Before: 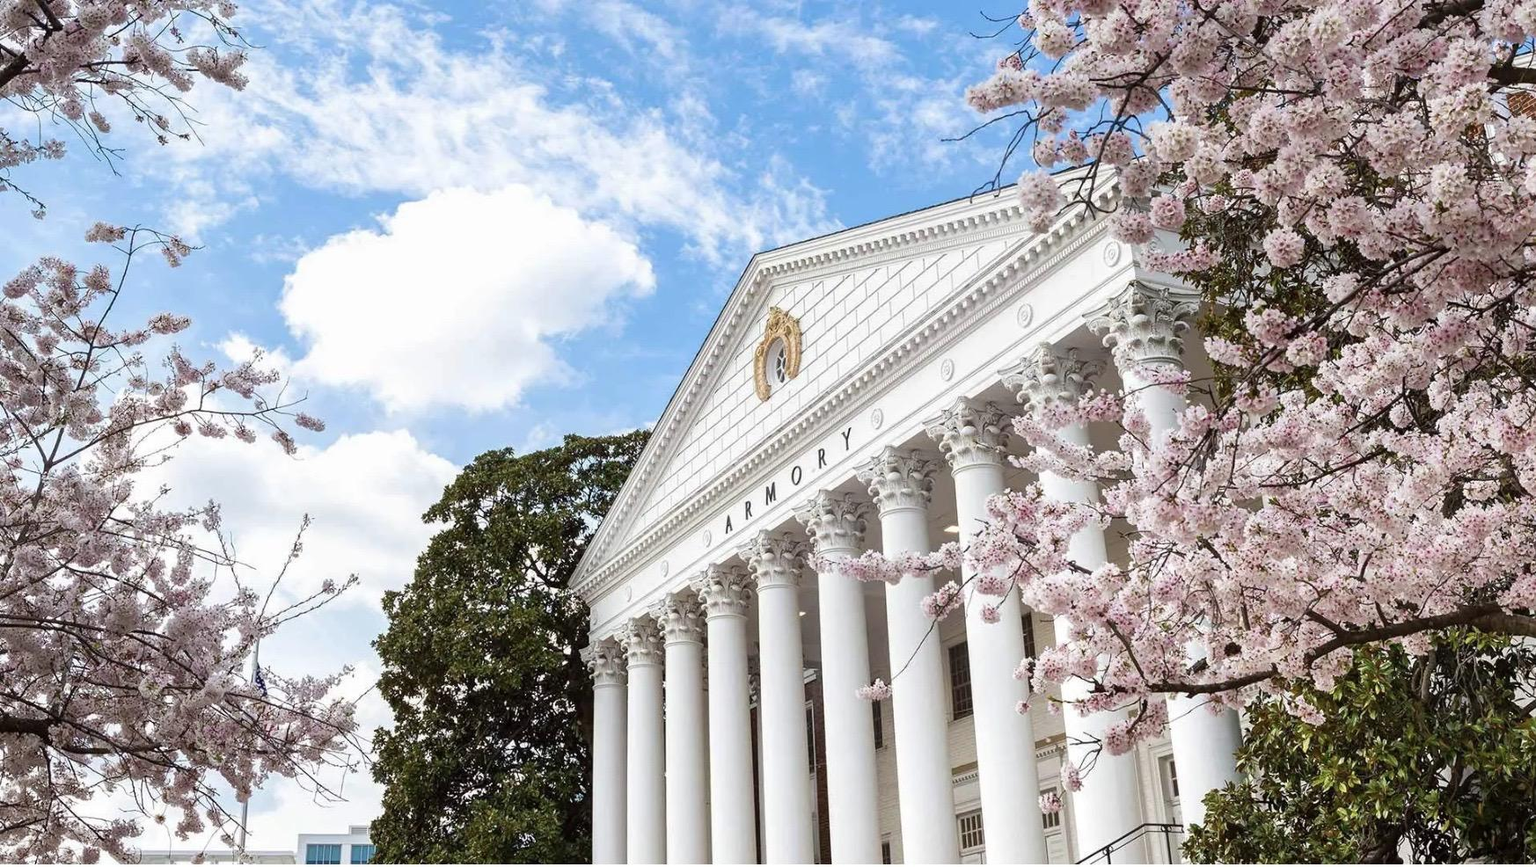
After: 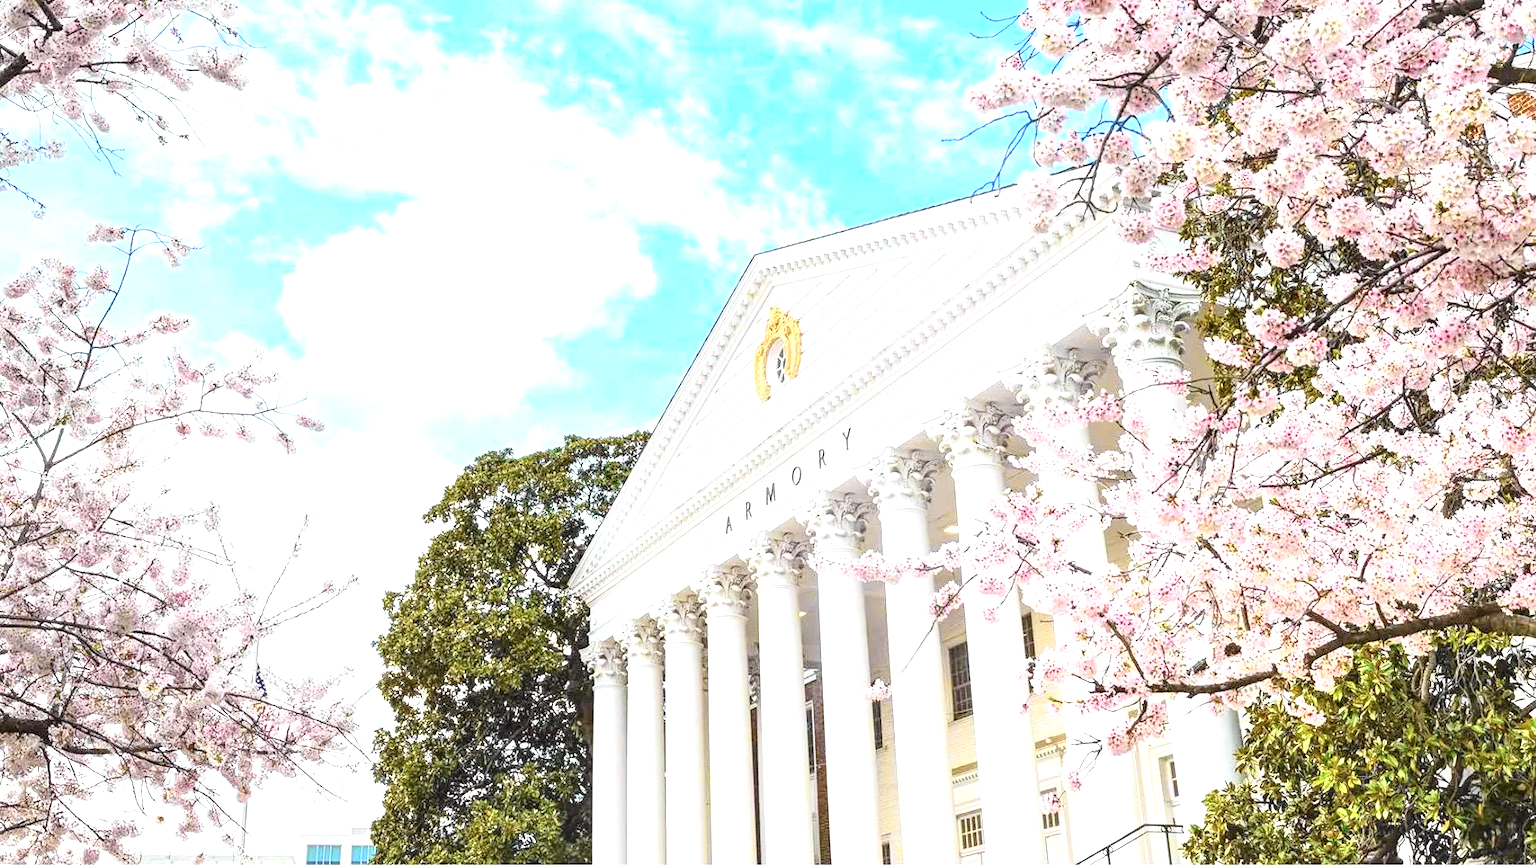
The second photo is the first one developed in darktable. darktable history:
local contrast: on, module defaults
tone curve: curves: ch0 [(0, 0.012) (0.093, 0.11) (0.345, 0.425) (0.457, 0.562) (0.628, 0.738) (0.839, 0.909) (0.998, 0.978)]; ch1 [(0, 0) (0.437, 0.408) (0.472, 0.47) (0.502, 0.497) (0.527, 0.523) (0.568, 0.577) (0.62, 0.66) (0.669, 0.748) (0.859, 0.899) (1, 1)]; ch2 [(0, 0) (0.33, 0.301) (0.421, 0.443) (0.473, 0.498) (0.509, 0.502) (0.535, 0.545) (0.549, 0.576) (0.644, 0.703) (1, 1)], color space Lab, independent channels, preserve colors none
exposure: black level correction 0, exposure 1.379 EV, compensate exposure bias true, compensate highlight preservation false
